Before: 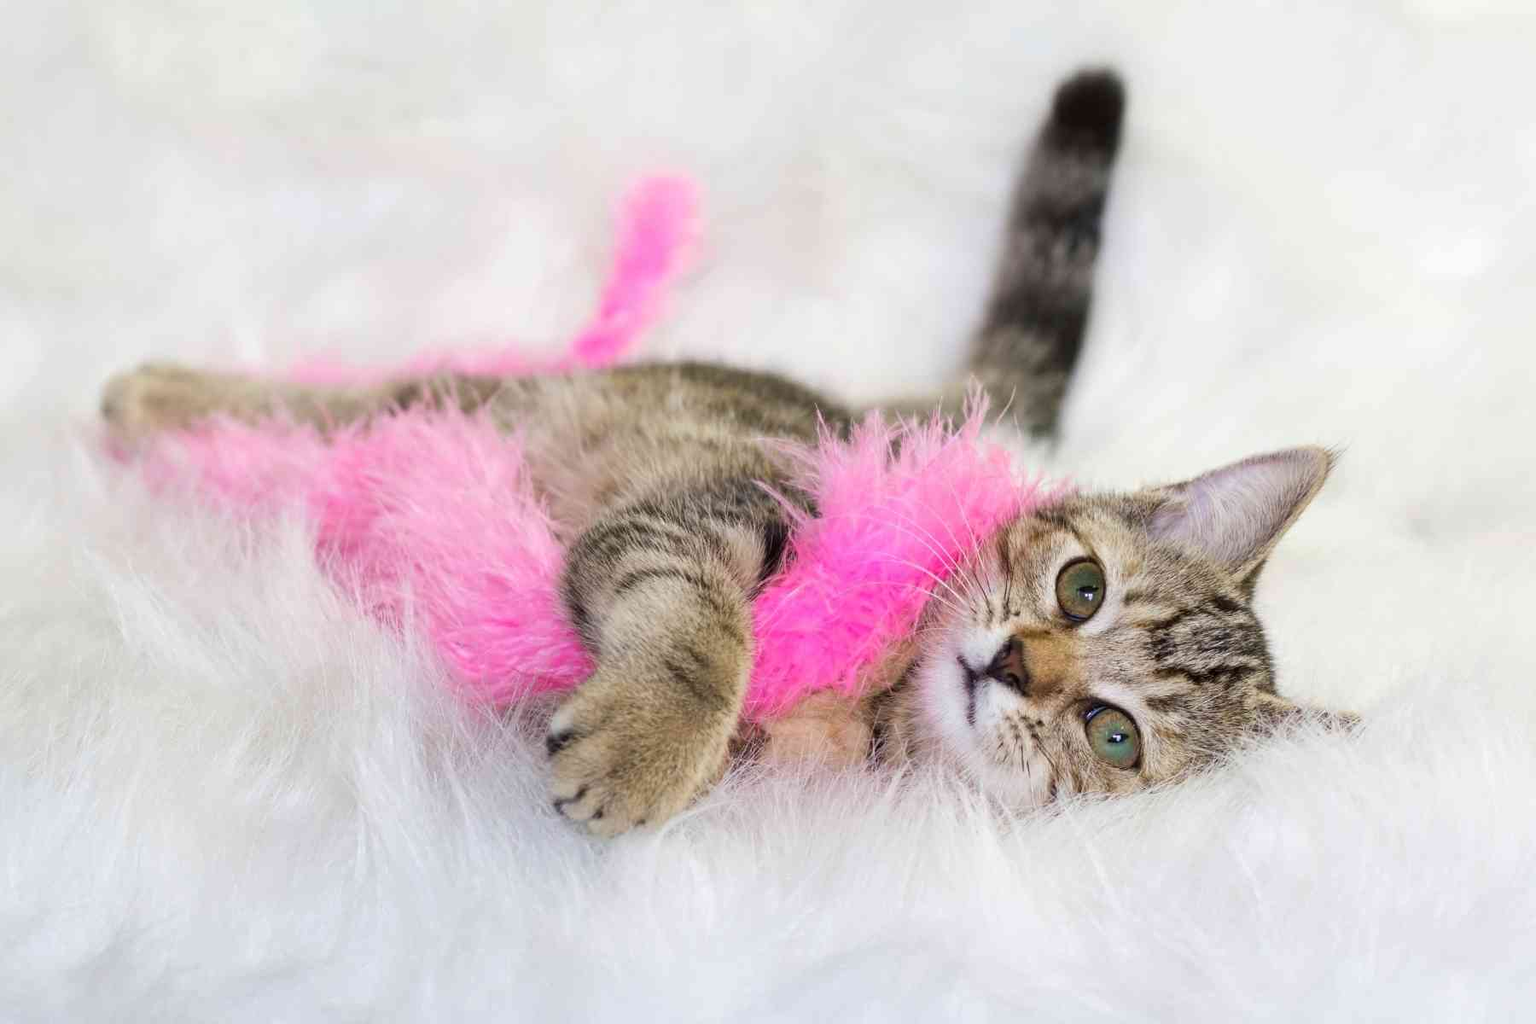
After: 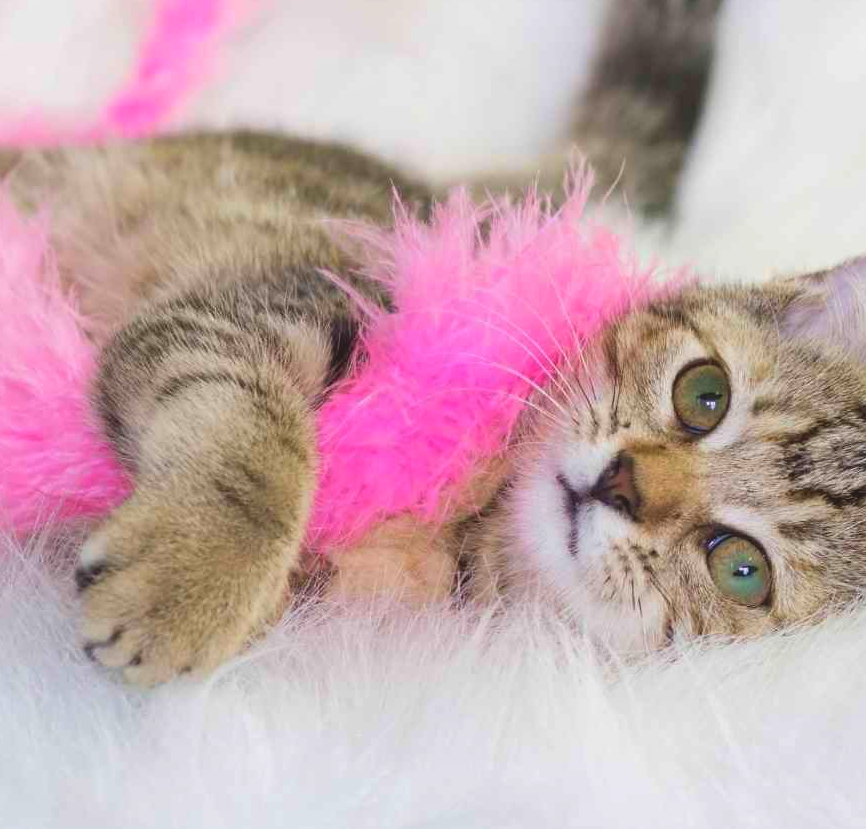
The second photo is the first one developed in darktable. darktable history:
crop: left 31.413%, top 24.508%, right 20.431%, bottom 6.403%
velvia: strength 17.32%
local contrast: highlights 70%, shadows 69%, detail 82%, midtone range 0.318
